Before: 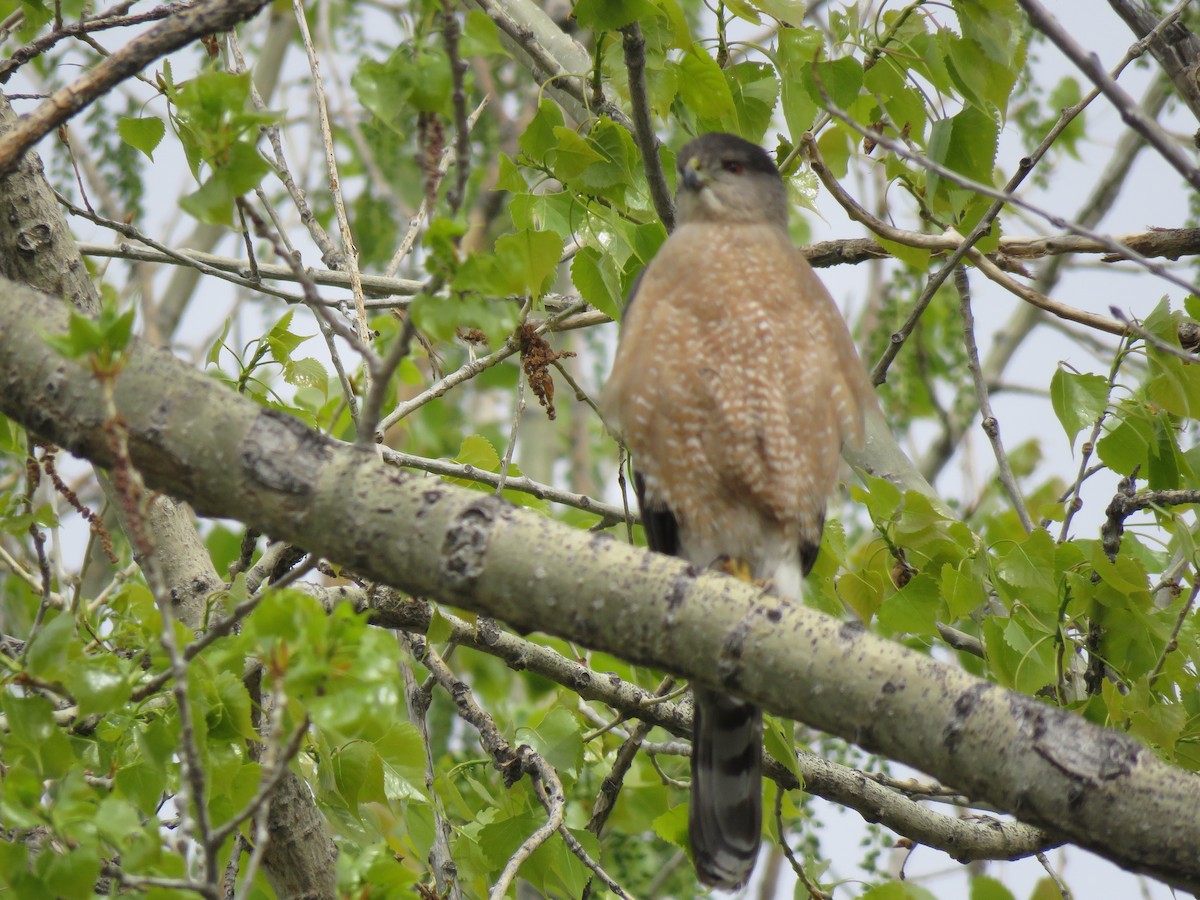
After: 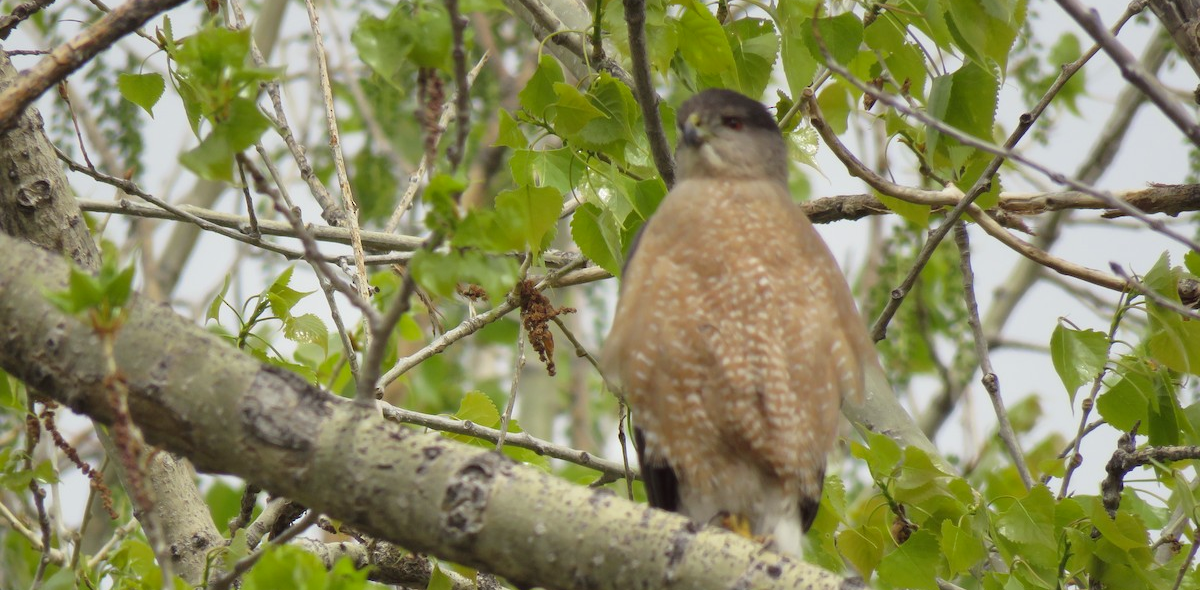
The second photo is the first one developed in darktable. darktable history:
crop and rotate: top 4.953%, bottom 29.491%
color calibration: illuminant same as pipeline (D50), adaptation XYZ, x 0.345, y 0.358, temperature 5014.09 K, saturation algorithm version 1 (2020)
color correction: highlights a* -0.941, highlights b* 4.53, shadows a* 3.53
